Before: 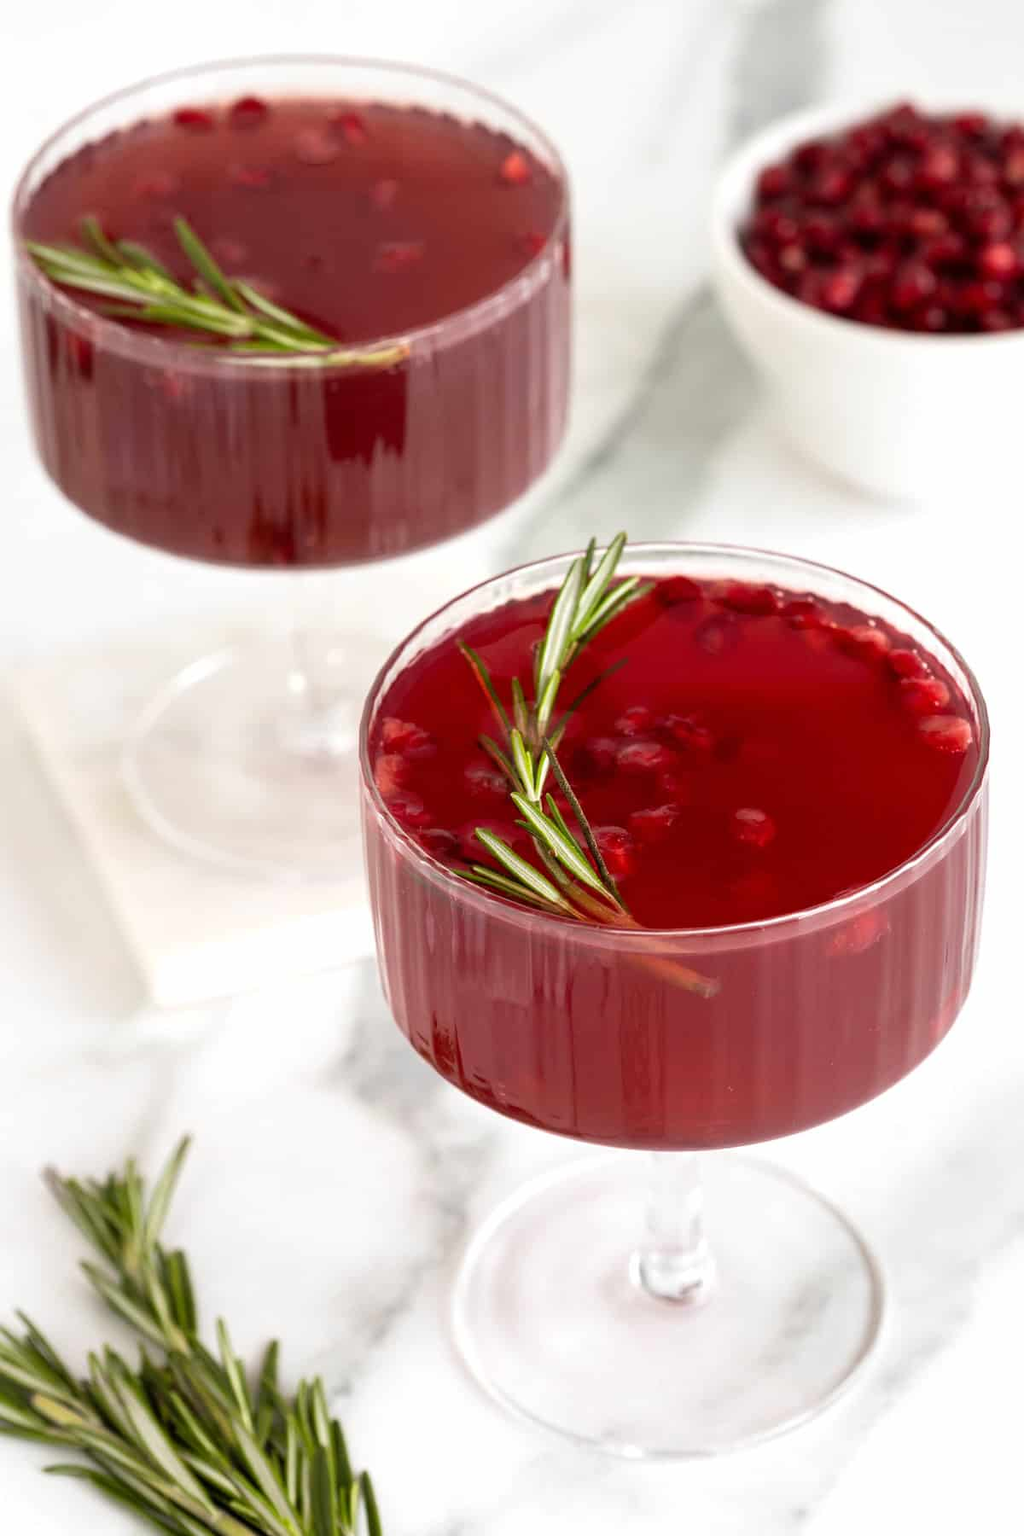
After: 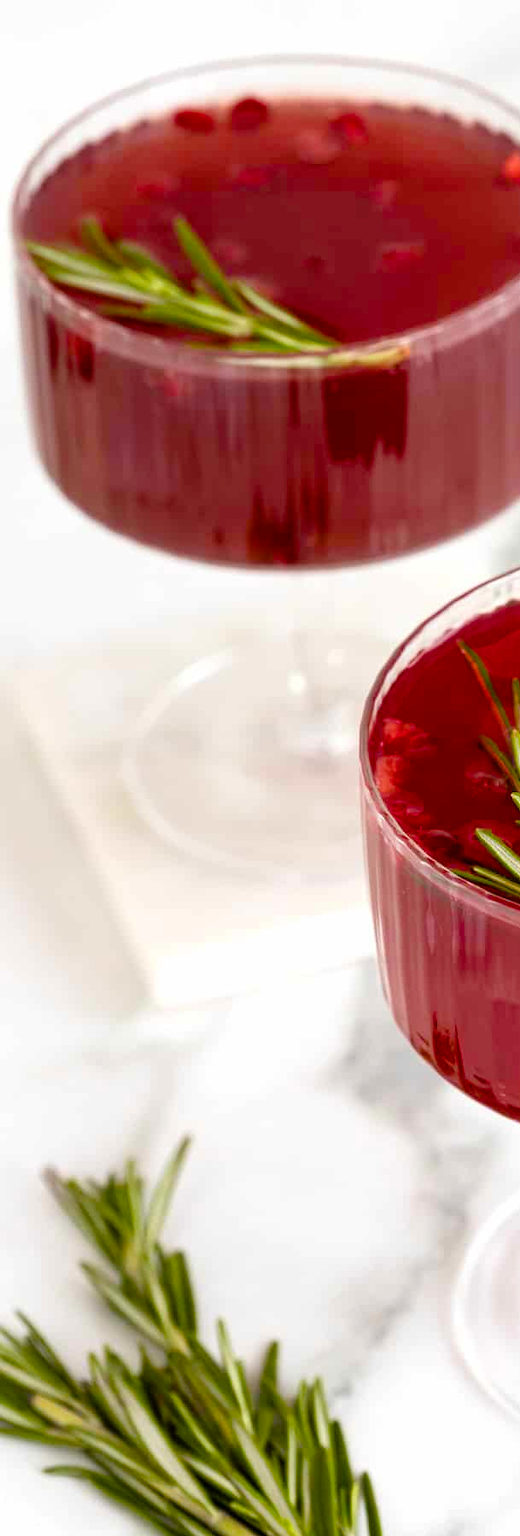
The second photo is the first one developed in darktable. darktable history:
crop and rotate: left 0.018%, top 0%, right 49.09%
color balance rgb: linear chroma grading › global chroma 8.838%, perceptual saturation grading › global saturation 20%, perceptual saturation grading › highlights -25.031%, perceptual saturation grading › shadows 24.747%, global vibrance 20%
